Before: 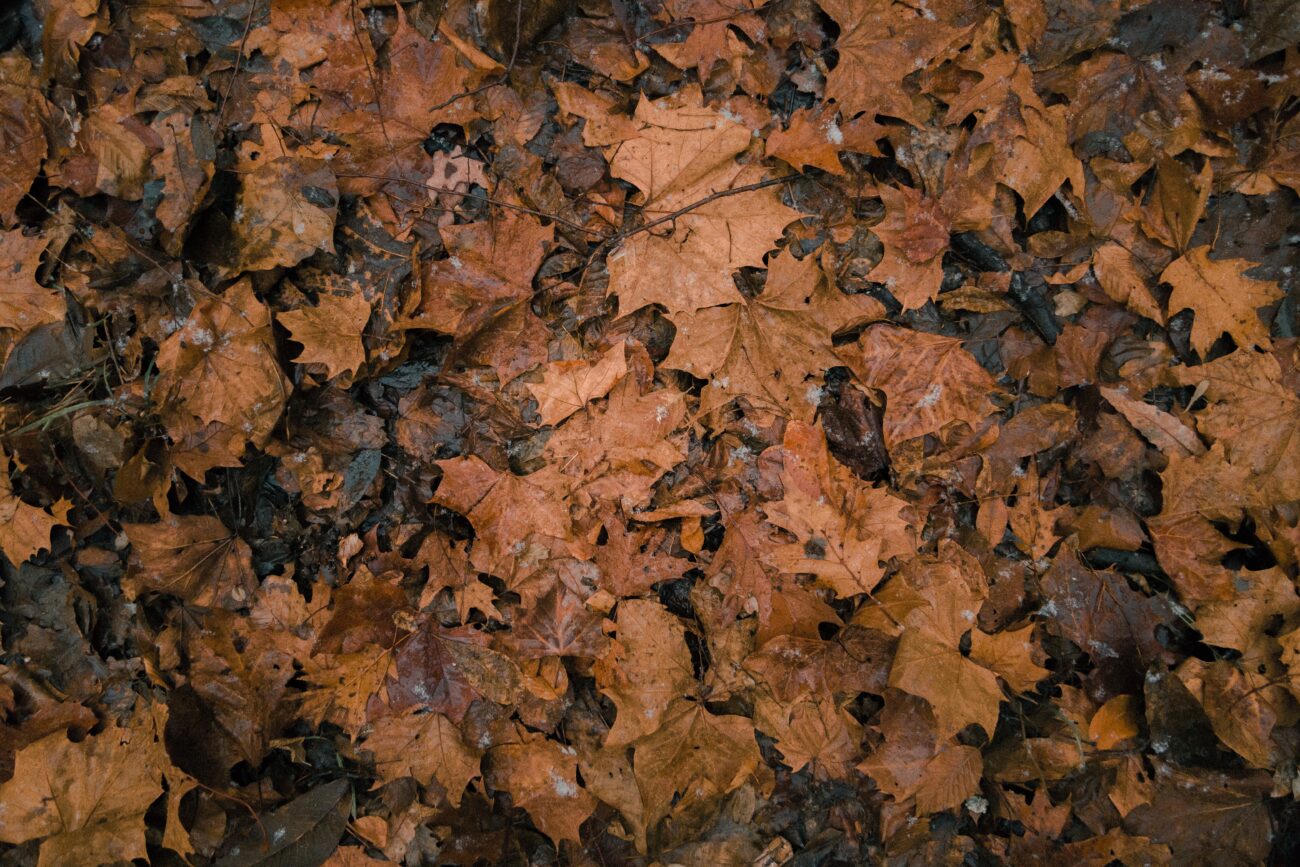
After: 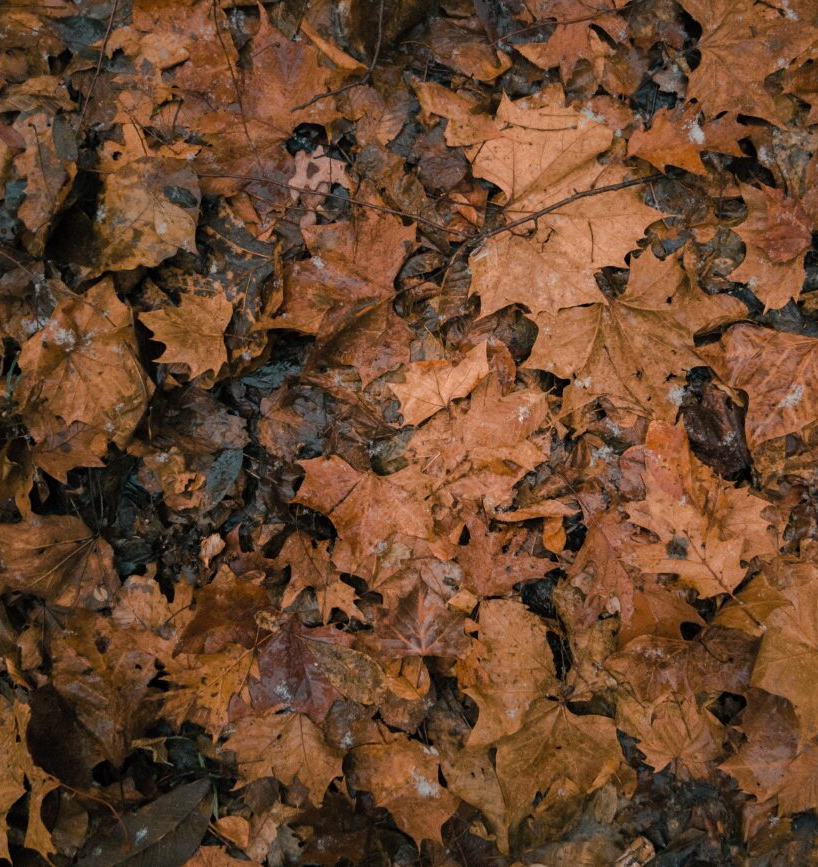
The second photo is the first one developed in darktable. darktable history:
crop: left 10.666%, right 26.389%
